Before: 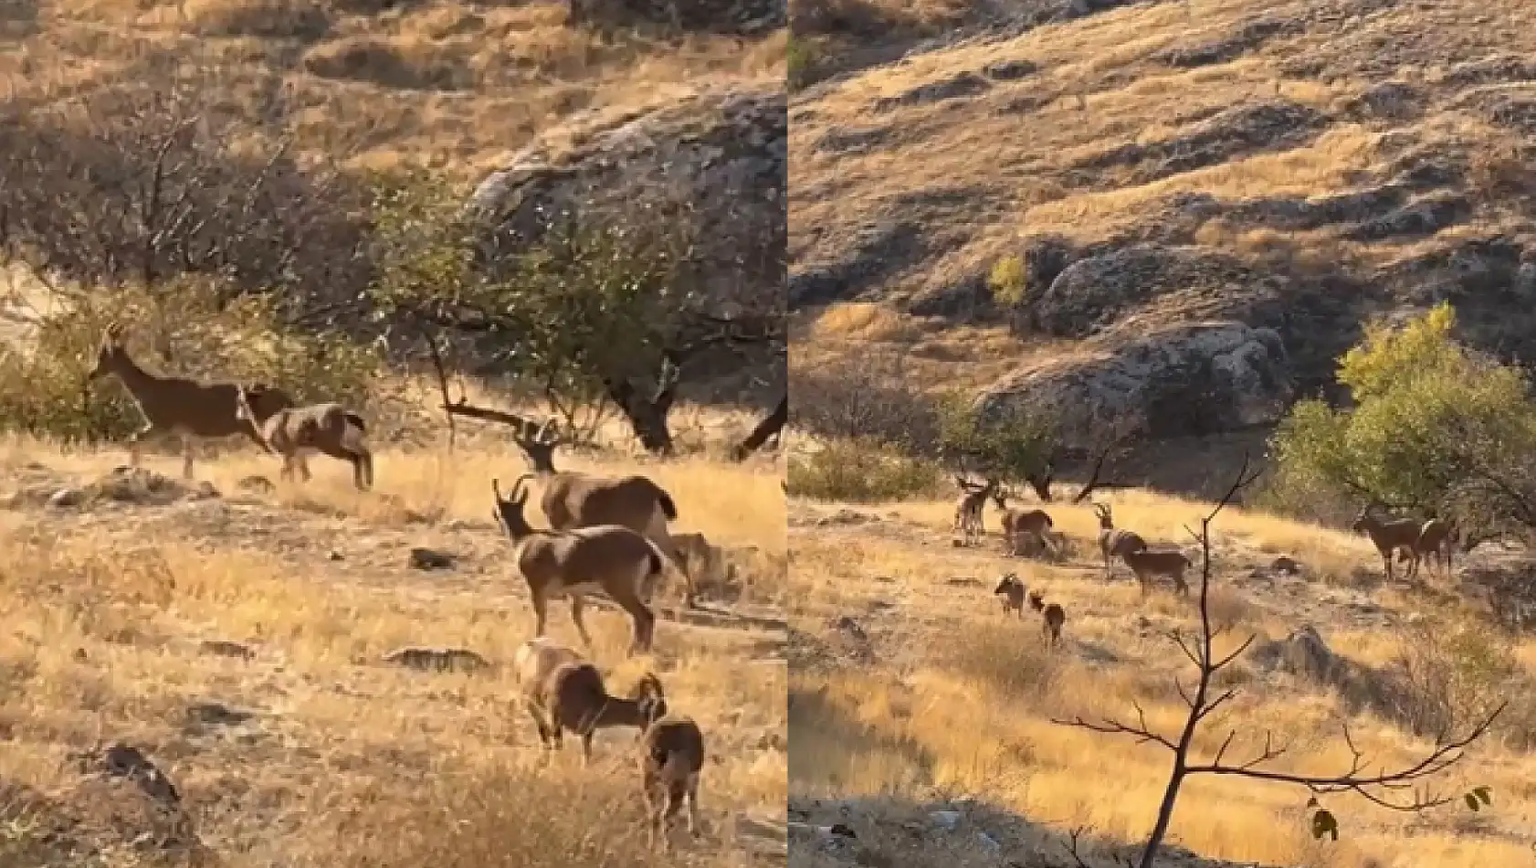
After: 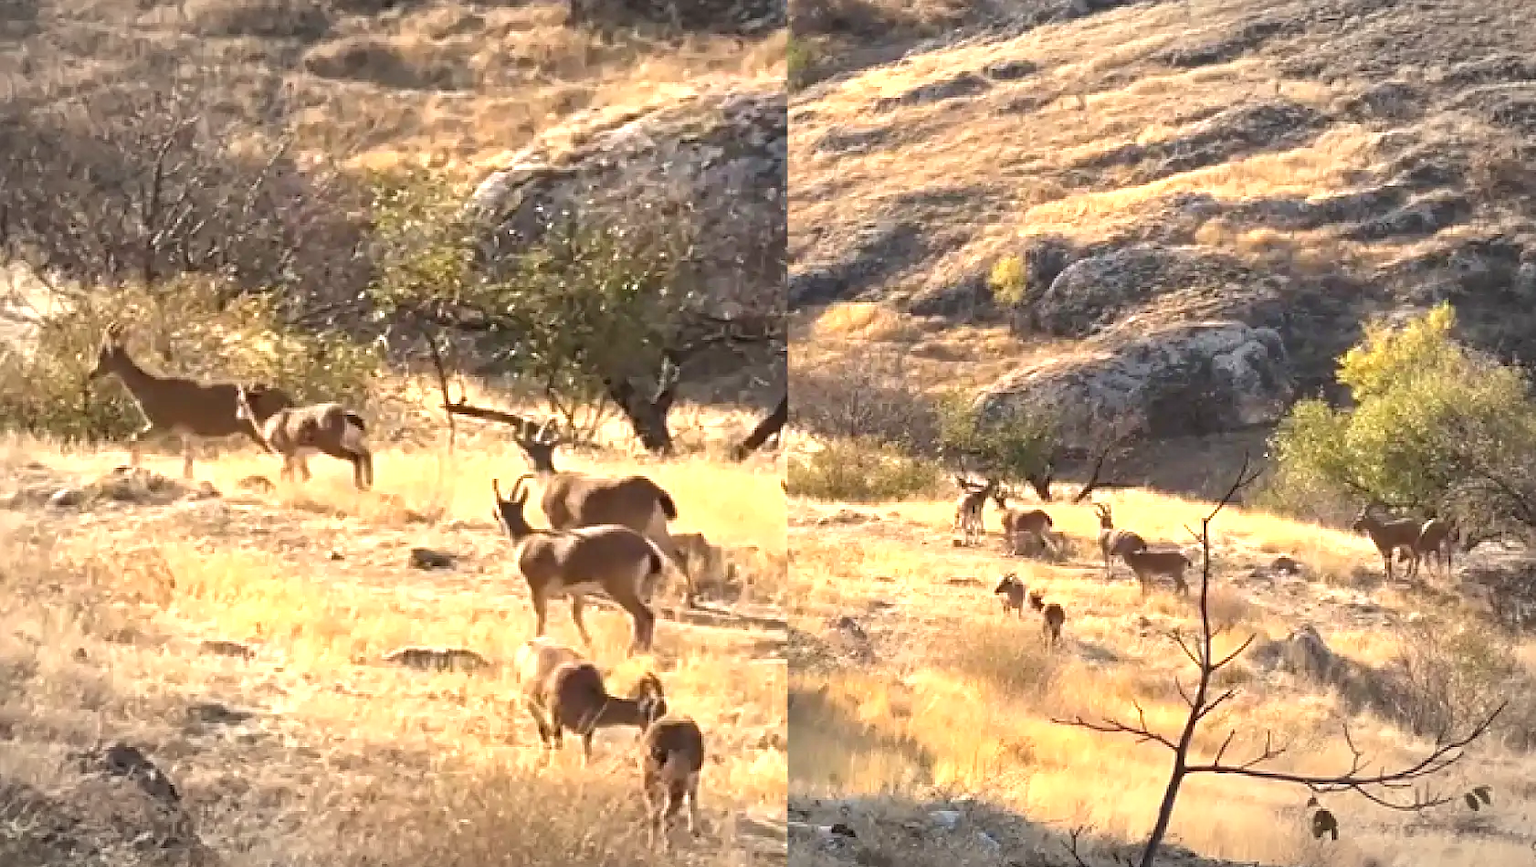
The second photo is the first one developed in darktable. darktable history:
exposure: black level correction 0, exposure 1 EV, compensate exposure bias true, compensate highlight preservation false
vignetting: automatic ratio true
